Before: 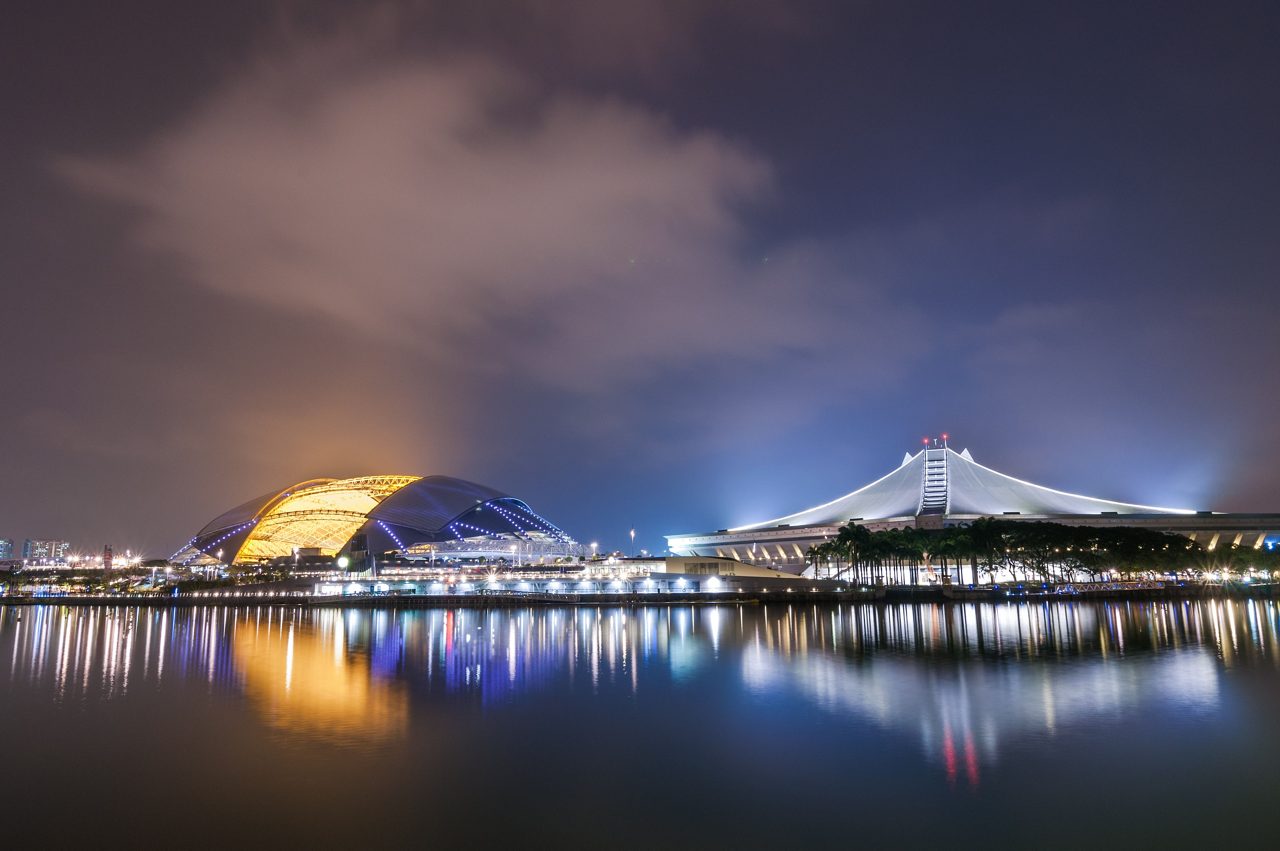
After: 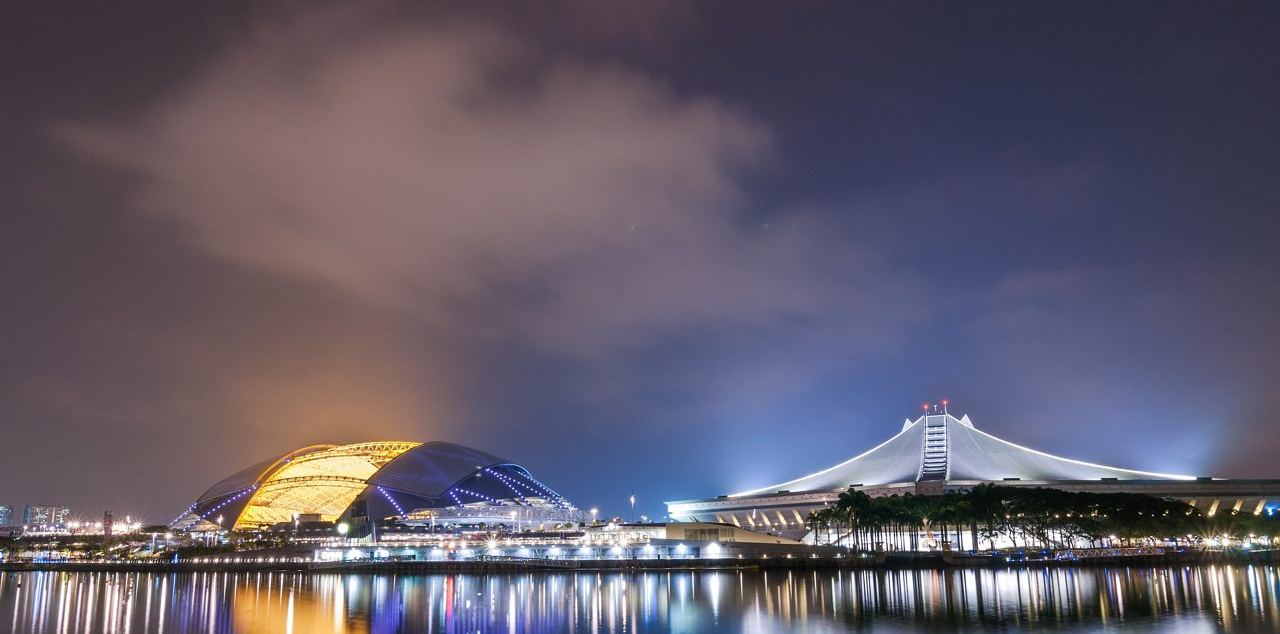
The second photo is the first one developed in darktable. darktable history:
crop: top 4.039%, bottom 21.357%
